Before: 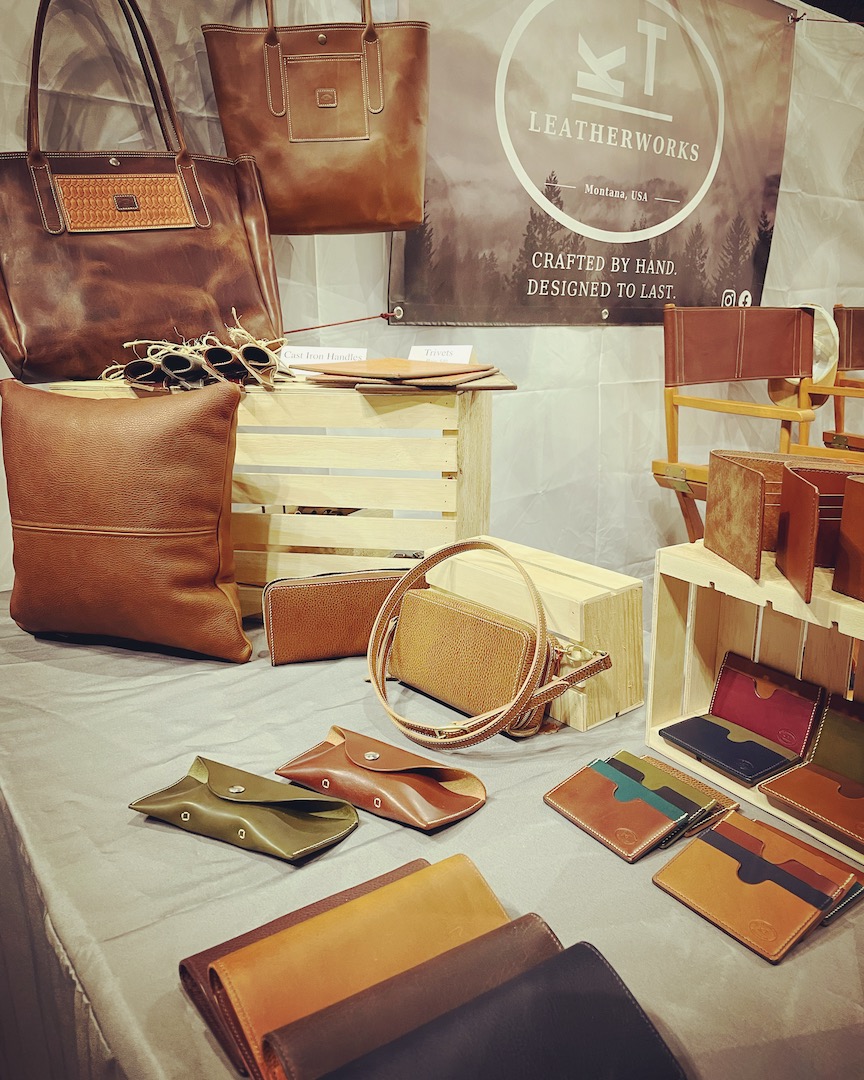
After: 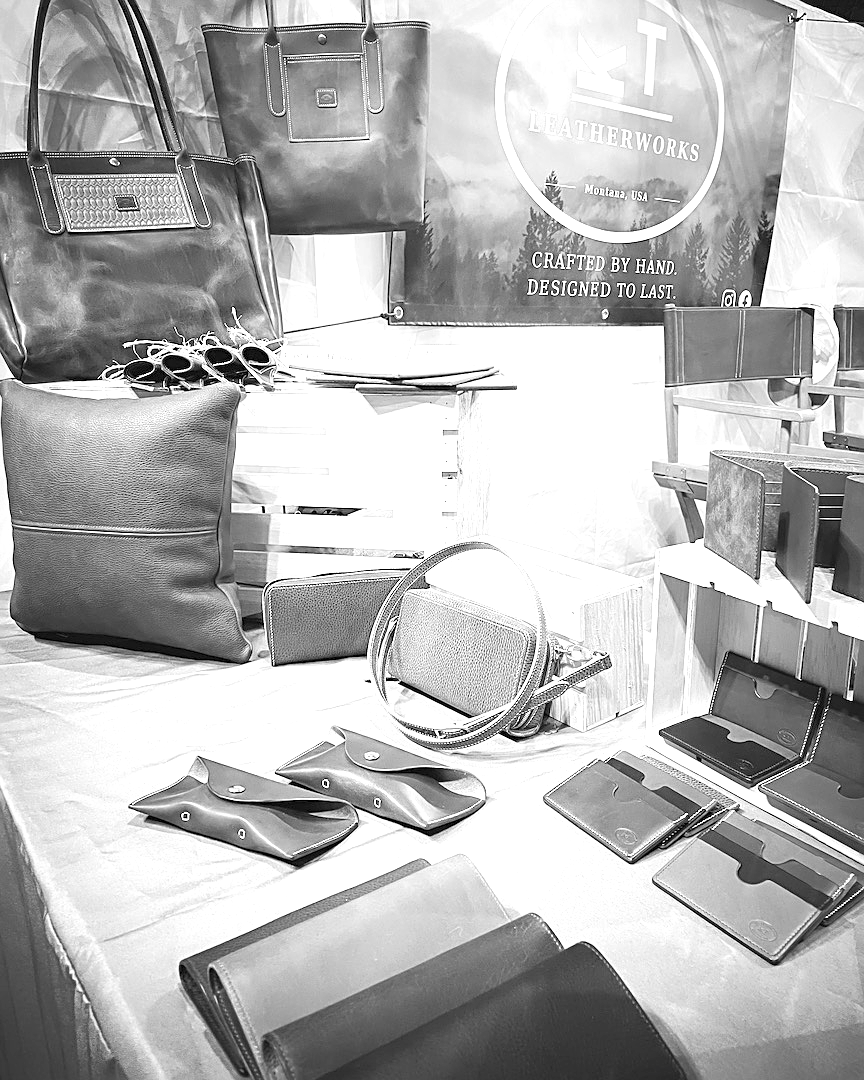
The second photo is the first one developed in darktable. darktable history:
color zones: curves: ch1 [(0, -0.014) (0.143, -0.013) (0.286, -0.013) (0.429, -0.016) (0.571, -0.019) (0.714, -0.015) (0.857, 0.002) (1, -0.014)]
sharpen: on, module defaults
exposure: black level correction 0, exposure 0.948 EV, compensate highlight preservation false
